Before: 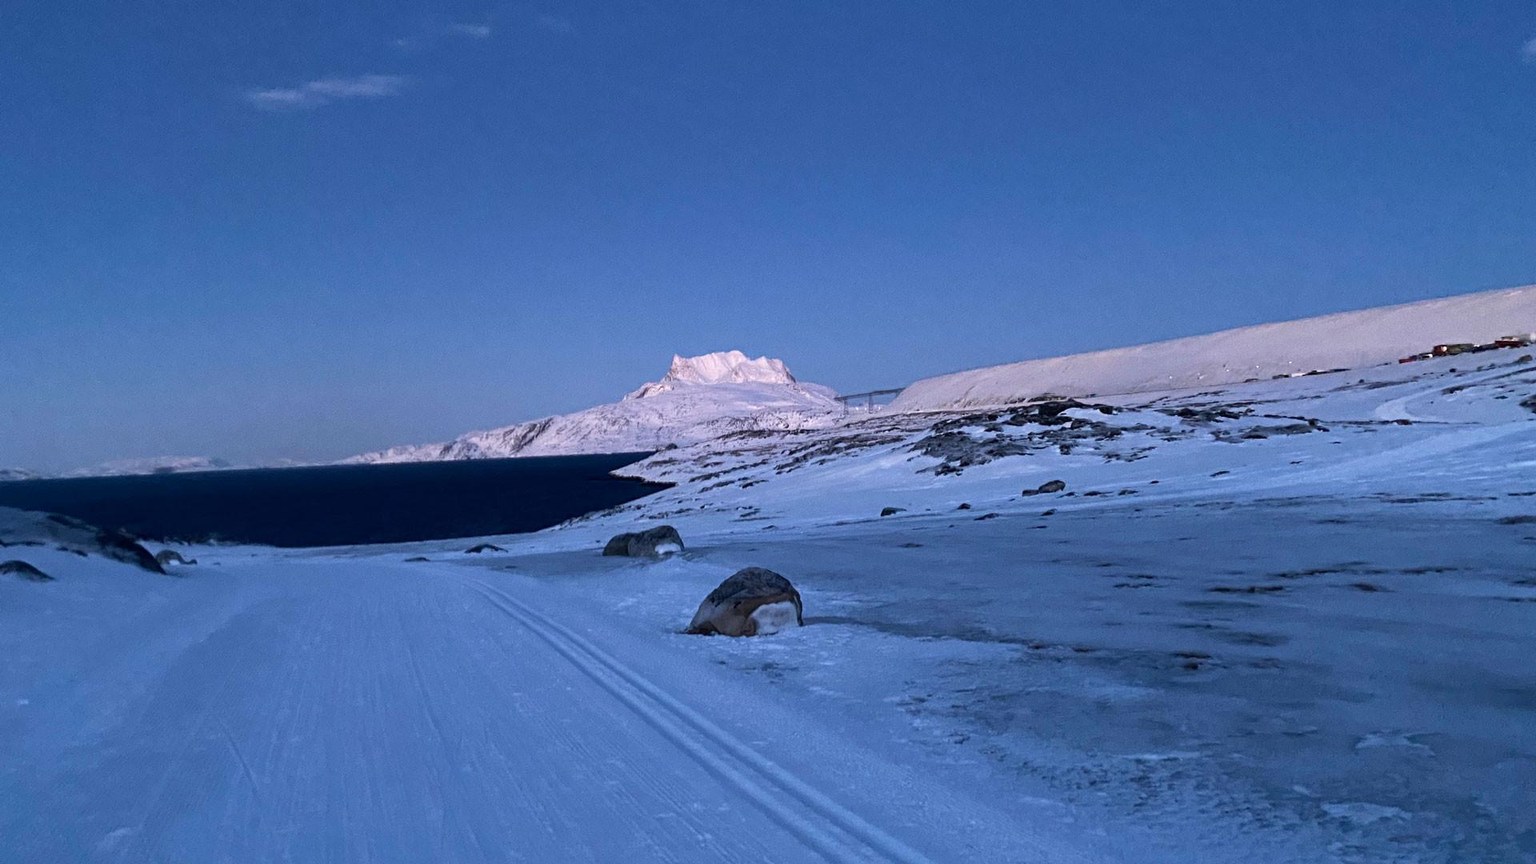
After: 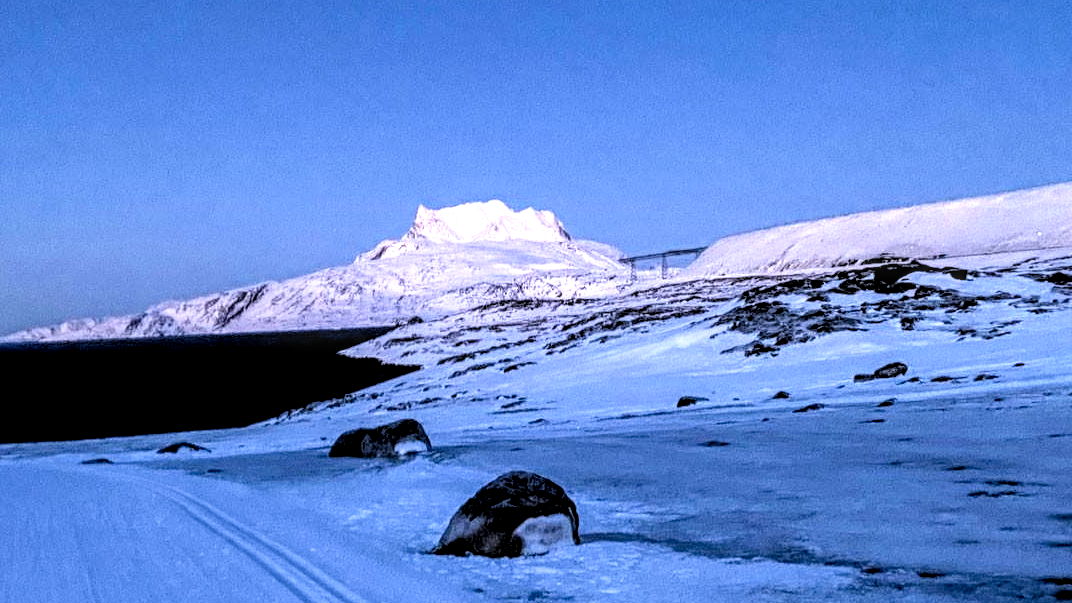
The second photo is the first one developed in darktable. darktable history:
color calibration: illuminant as shot in camera, x 0.358, y 0.373, temperature 4628.91 K
contrast equalizer: y [[0.5, 0.5, 0.468, 0.5, 0.5, 0.5], [0.5 ×6], [0.5 ×6], [0 ×6], [0 ×6]]
local contrast: highlights 0%, shadows 0%, detail 182%
filmic rgb: middle gray luminance 13.55%, black relative exposure -1.97 EV, white relative exposure 3.1 EV, threshold 6 EV, target black luminance 0%, hardness 1.79, latitude 59.23%, contrast 1.728, highlights saturation mix 5%, shadows ↔ highlights balance -37.52%, add noise in highlights 0, color science v3 (2019), use custom middle-gray values true, iterations of high-quality reconstruction 0, contrast in highlights soft, enable highlight reconstruction true
crop and rotate: left 22.13%, top 22.054%, right 22.026%, bottom 22.102%
